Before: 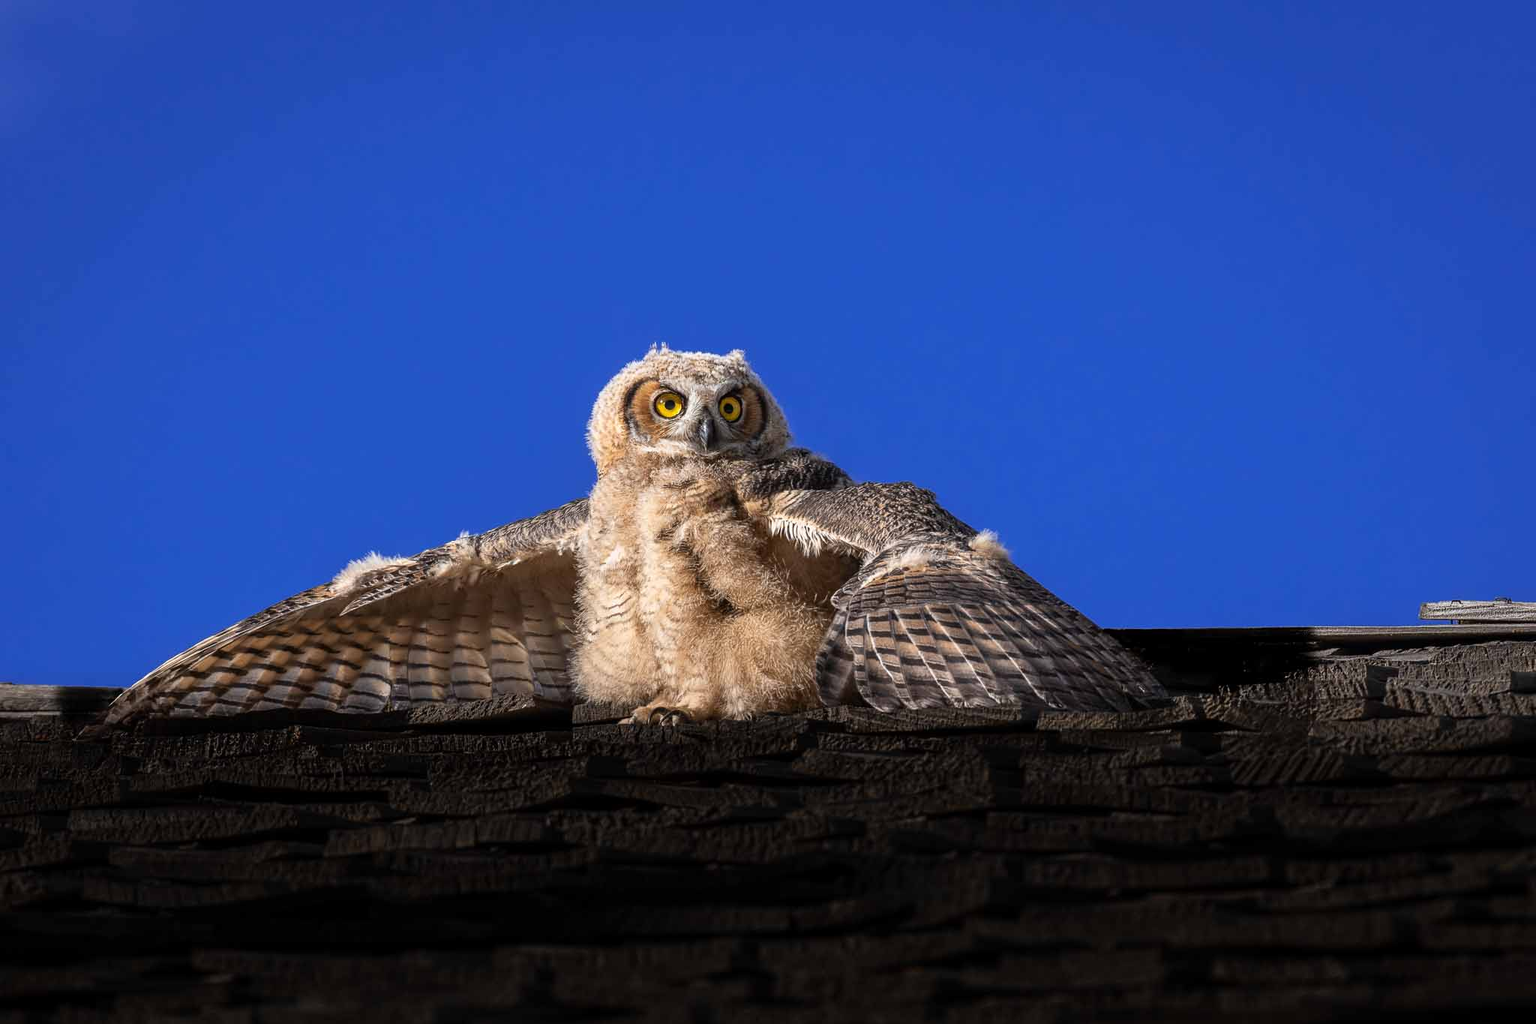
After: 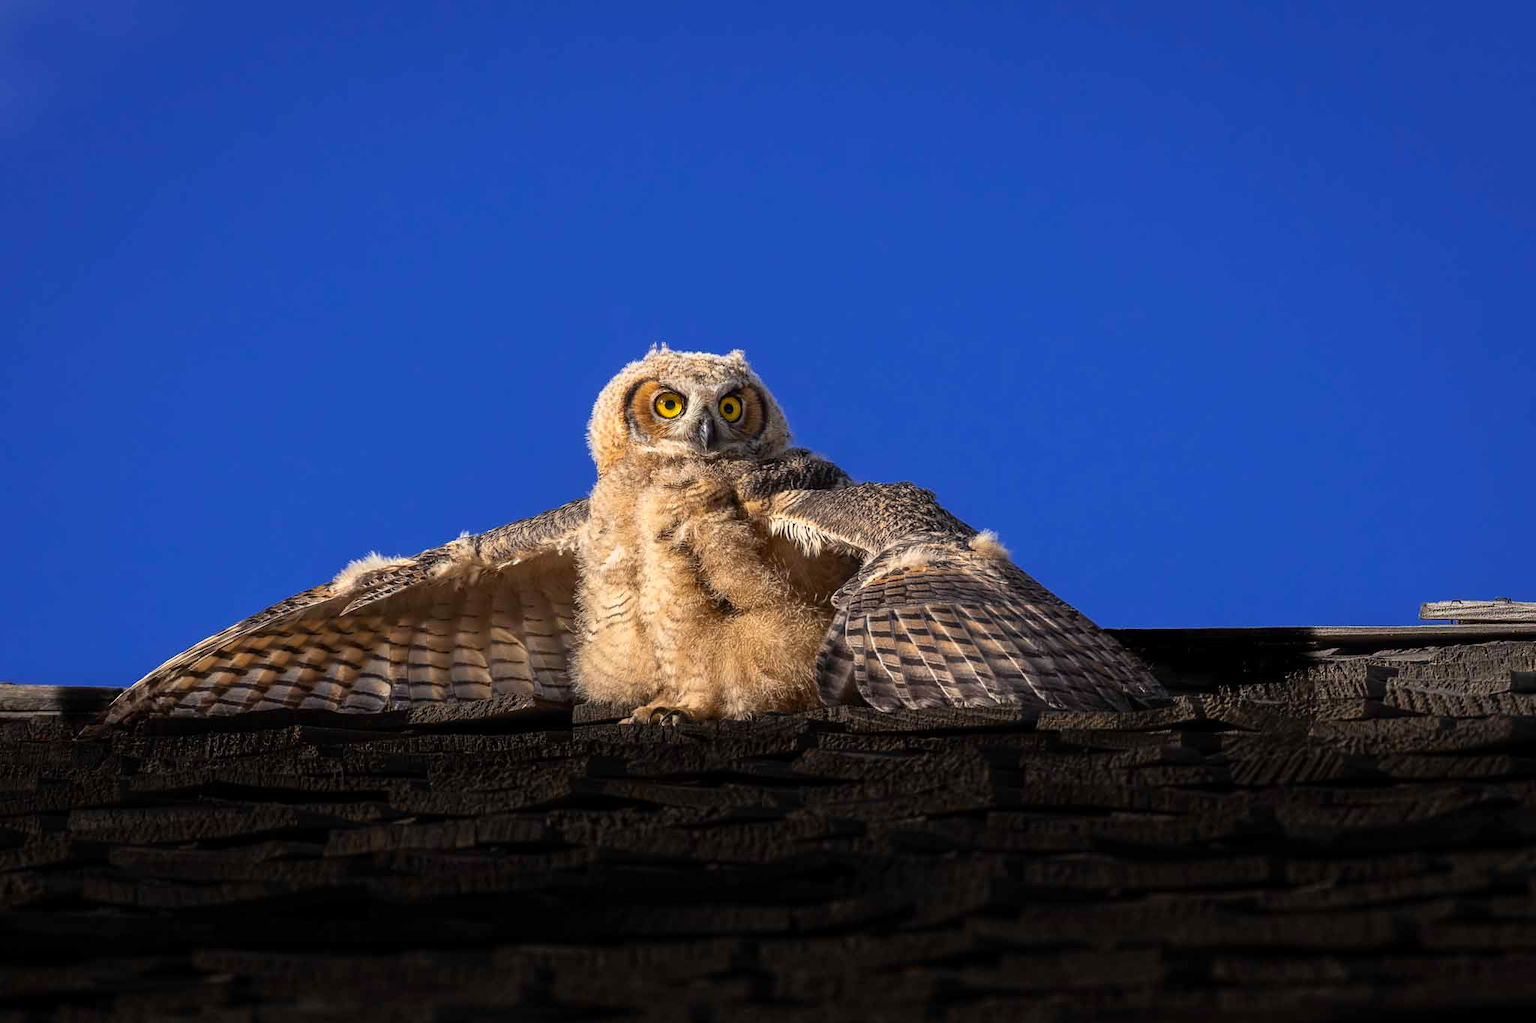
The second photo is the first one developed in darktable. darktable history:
color balance rgb: highlights gain › chroma 3.089%, highlights gain › hue 78.6°, linear chroma grading › shadows -6.461%, linear chroma grading › highlights -6.443%, linear chroma grading › global chroma -10.029%, linear chroma grading › mid-tones -7.806%, perceptual saturation grading › global saturation 25.413%, global vibrance 25.474%
